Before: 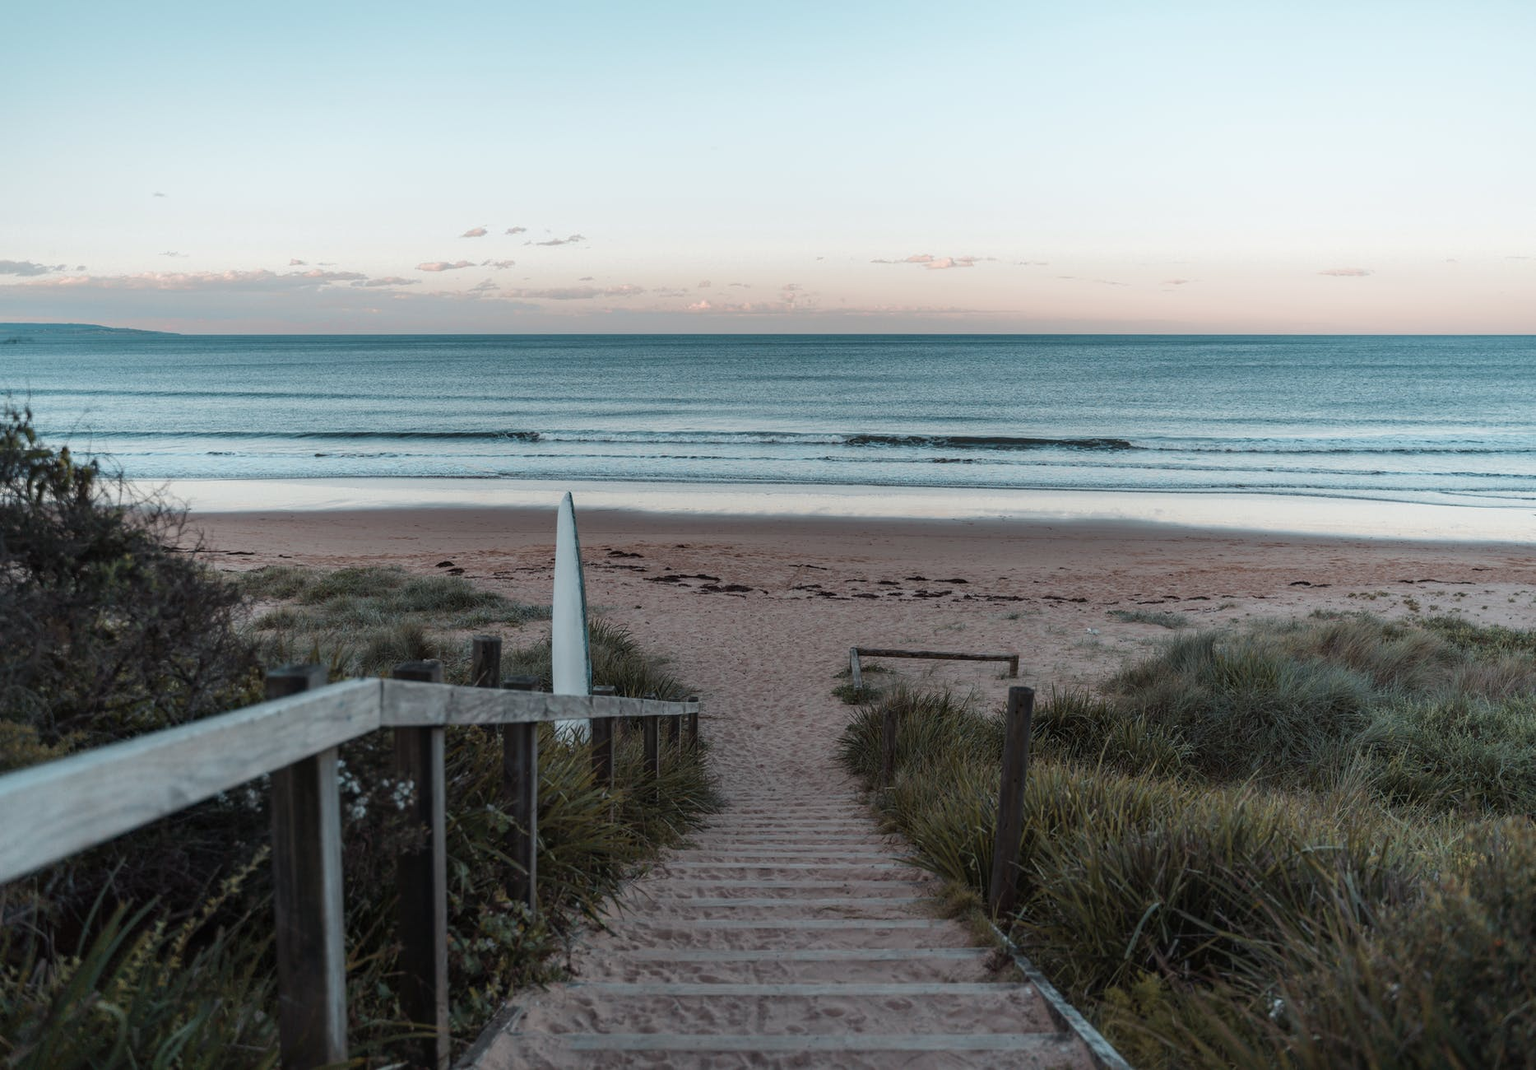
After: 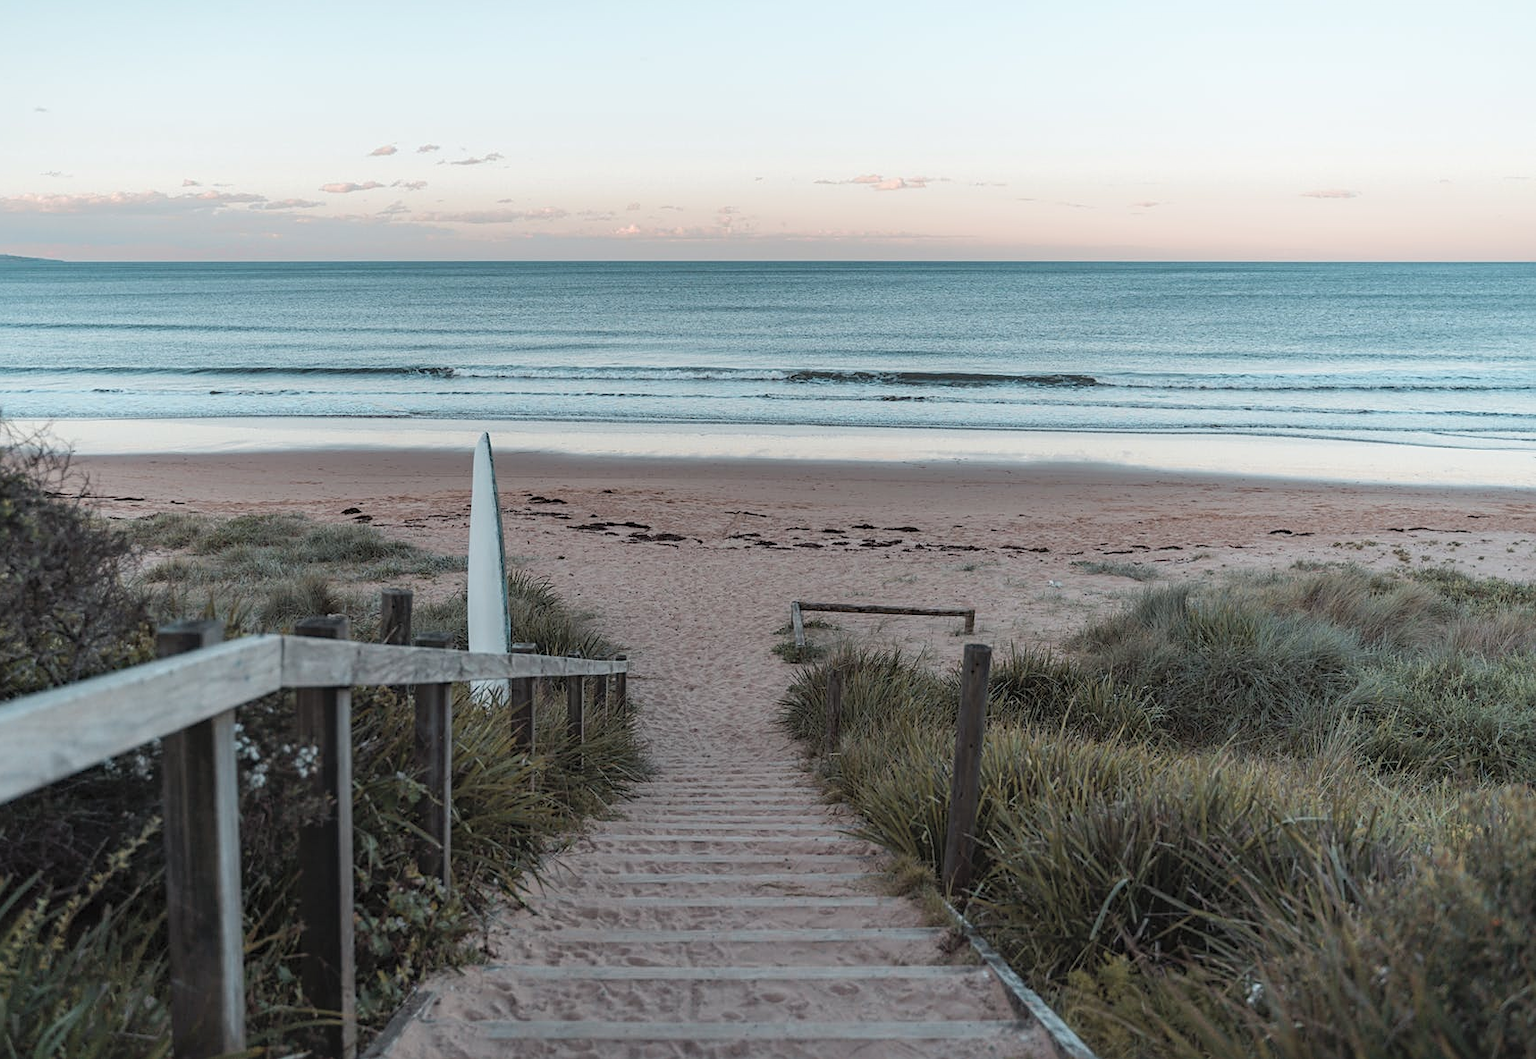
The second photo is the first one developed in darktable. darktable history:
crop and rotate: left 7.972%, top 8.812%
contrast brightness saturation: brightness 0.149
sharpen: radius 2.489, amount 0.34
